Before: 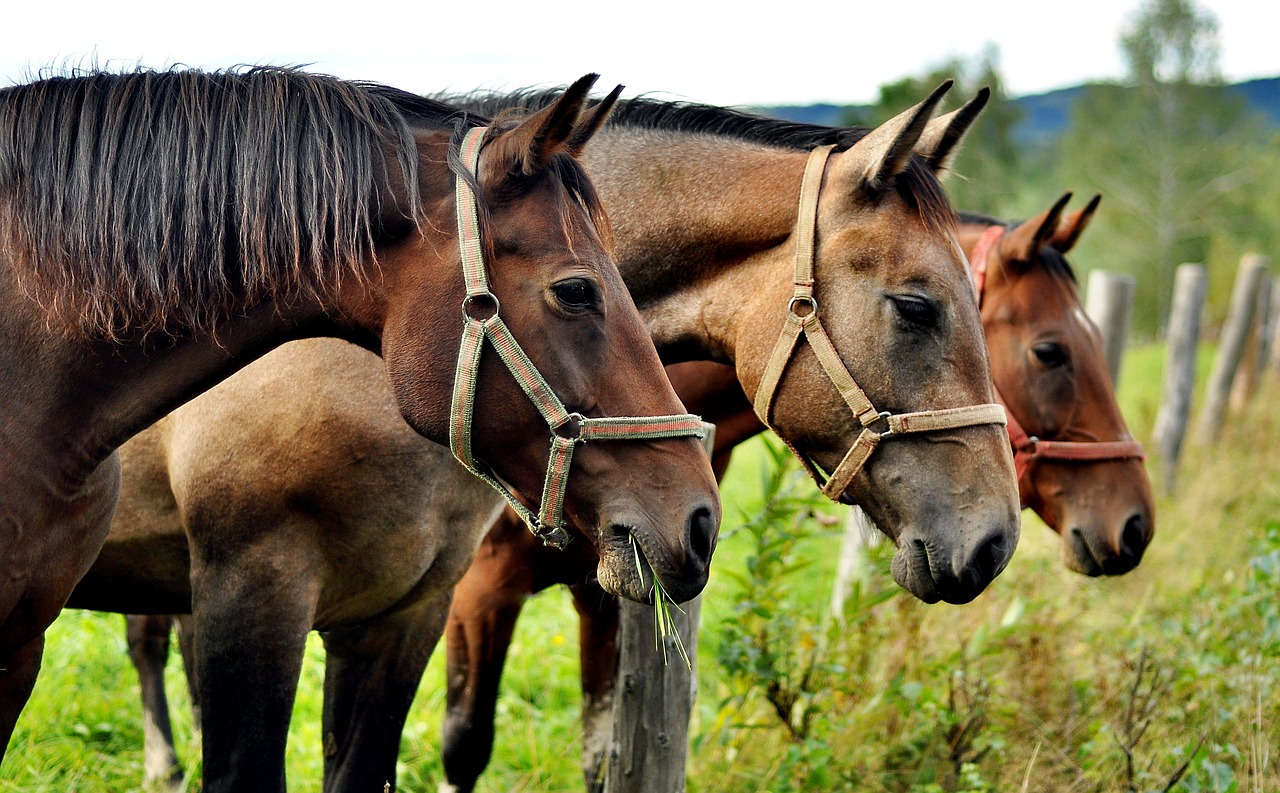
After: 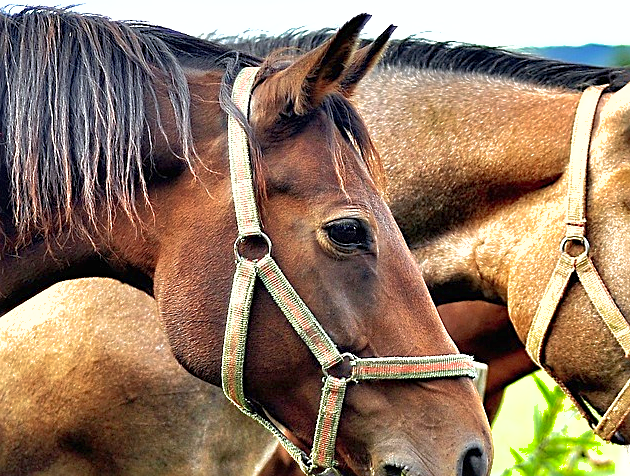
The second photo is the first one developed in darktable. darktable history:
exposure: black level correction 0, exposure 1.015 EV, compensate exposure bias true, compensate highlight preservation false
sharpen: on, module defaults
shadows and highlights: on, module defaults
crop: left 17.835%, top 7.675%, right 32.881%, bottom 32.213%
velvia: on, module defaults
white balance: red 0.983, blue 1.036
